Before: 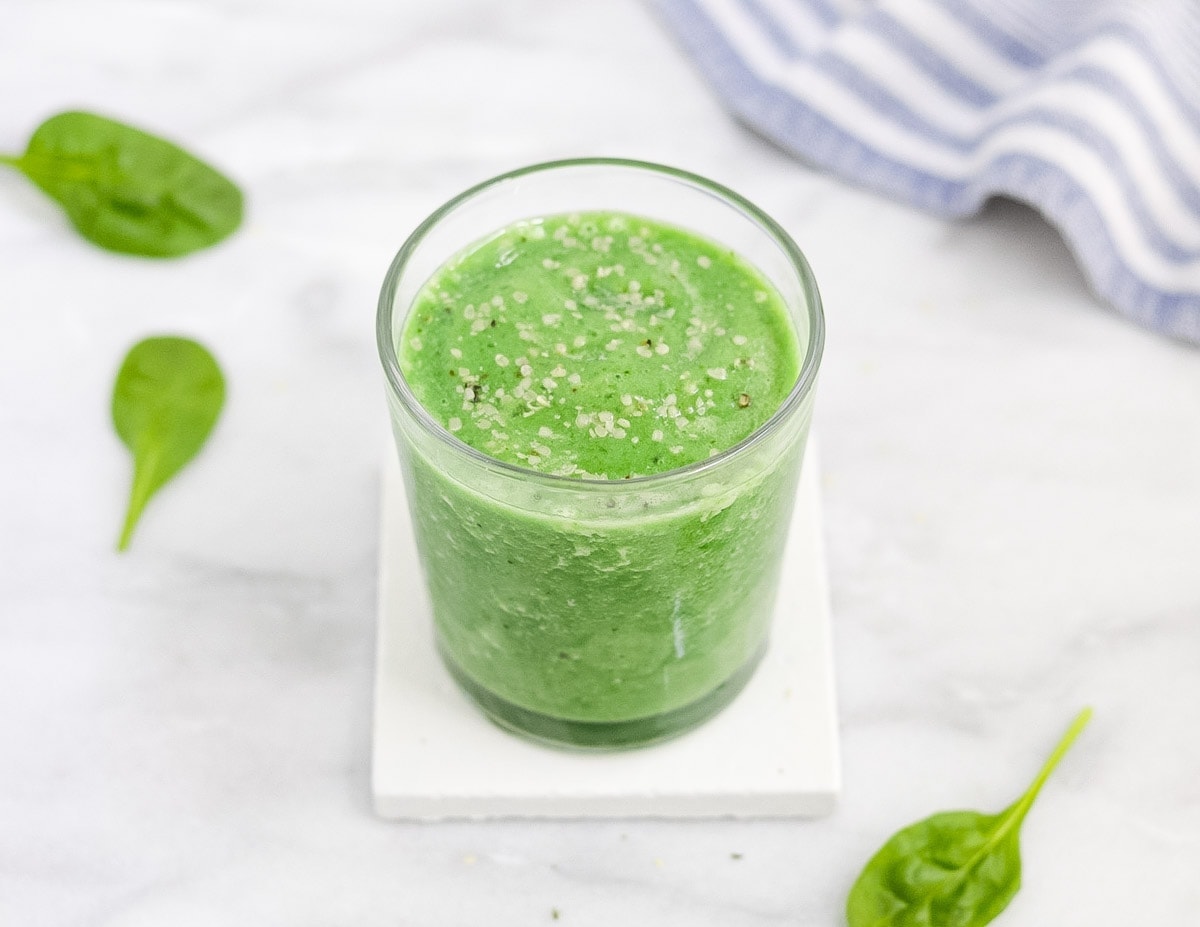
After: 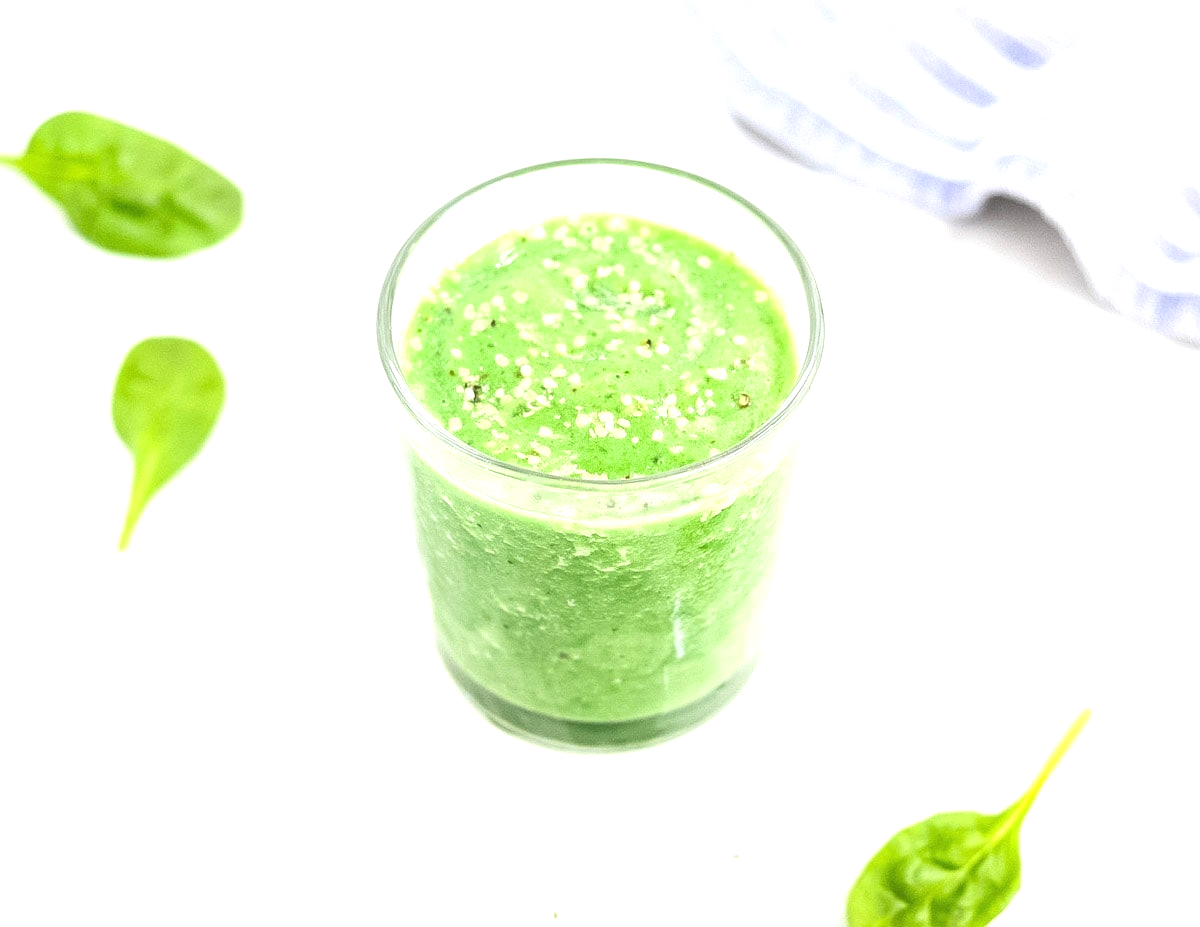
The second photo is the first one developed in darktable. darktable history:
exposure: black level correction 0, exposure 0.952 EV, compensate highlight preservation false
